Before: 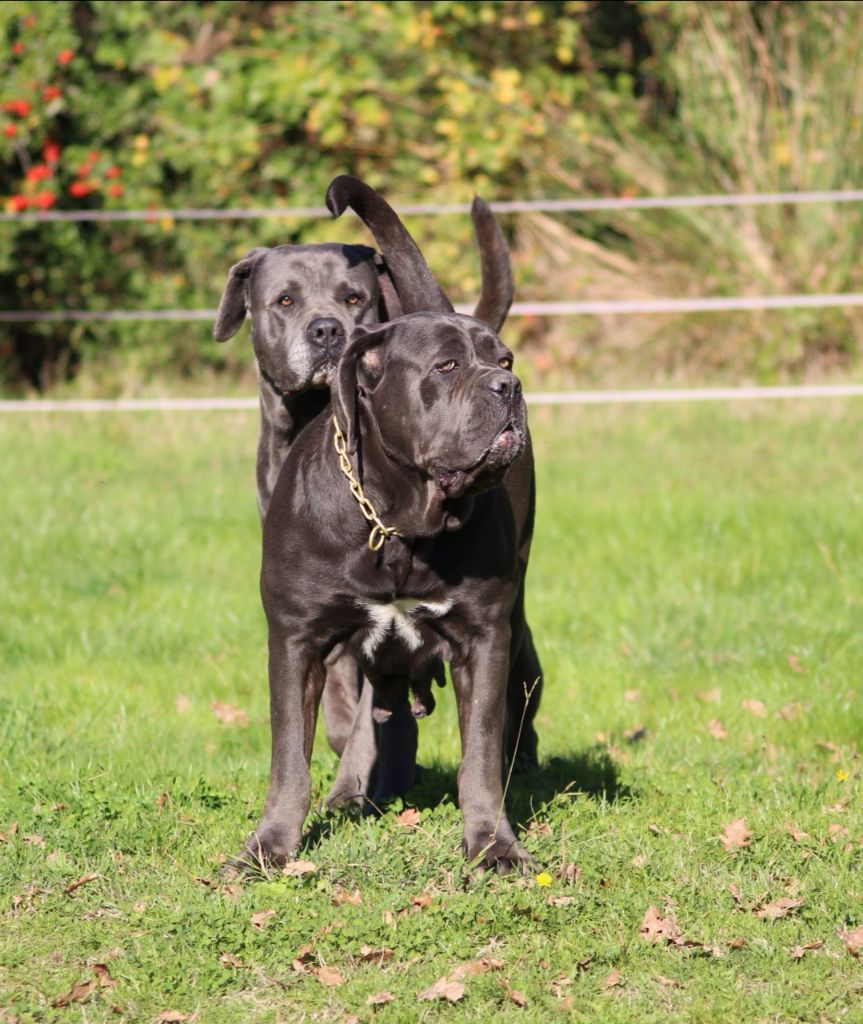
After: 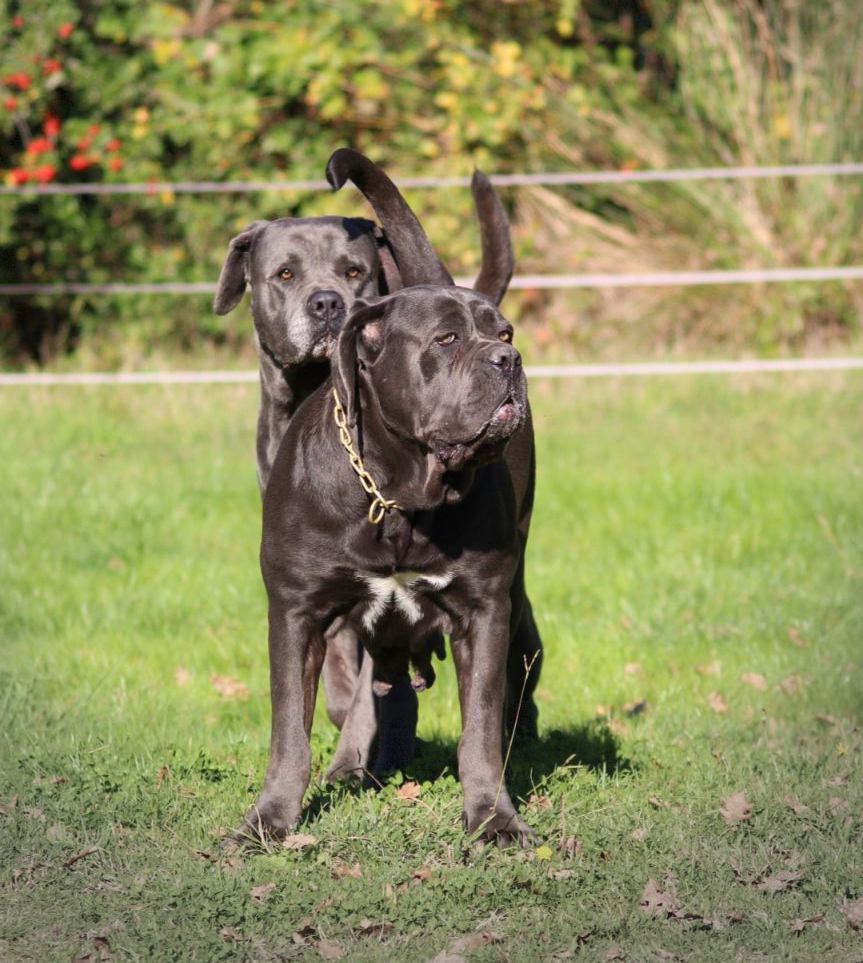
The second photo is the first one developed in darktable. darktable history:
vignetting: fall-off radius 61.24%, center (-0.064, -0.313), dithering 8-bit output
crop and rotate: top 2.653%, bottom 3.293%
